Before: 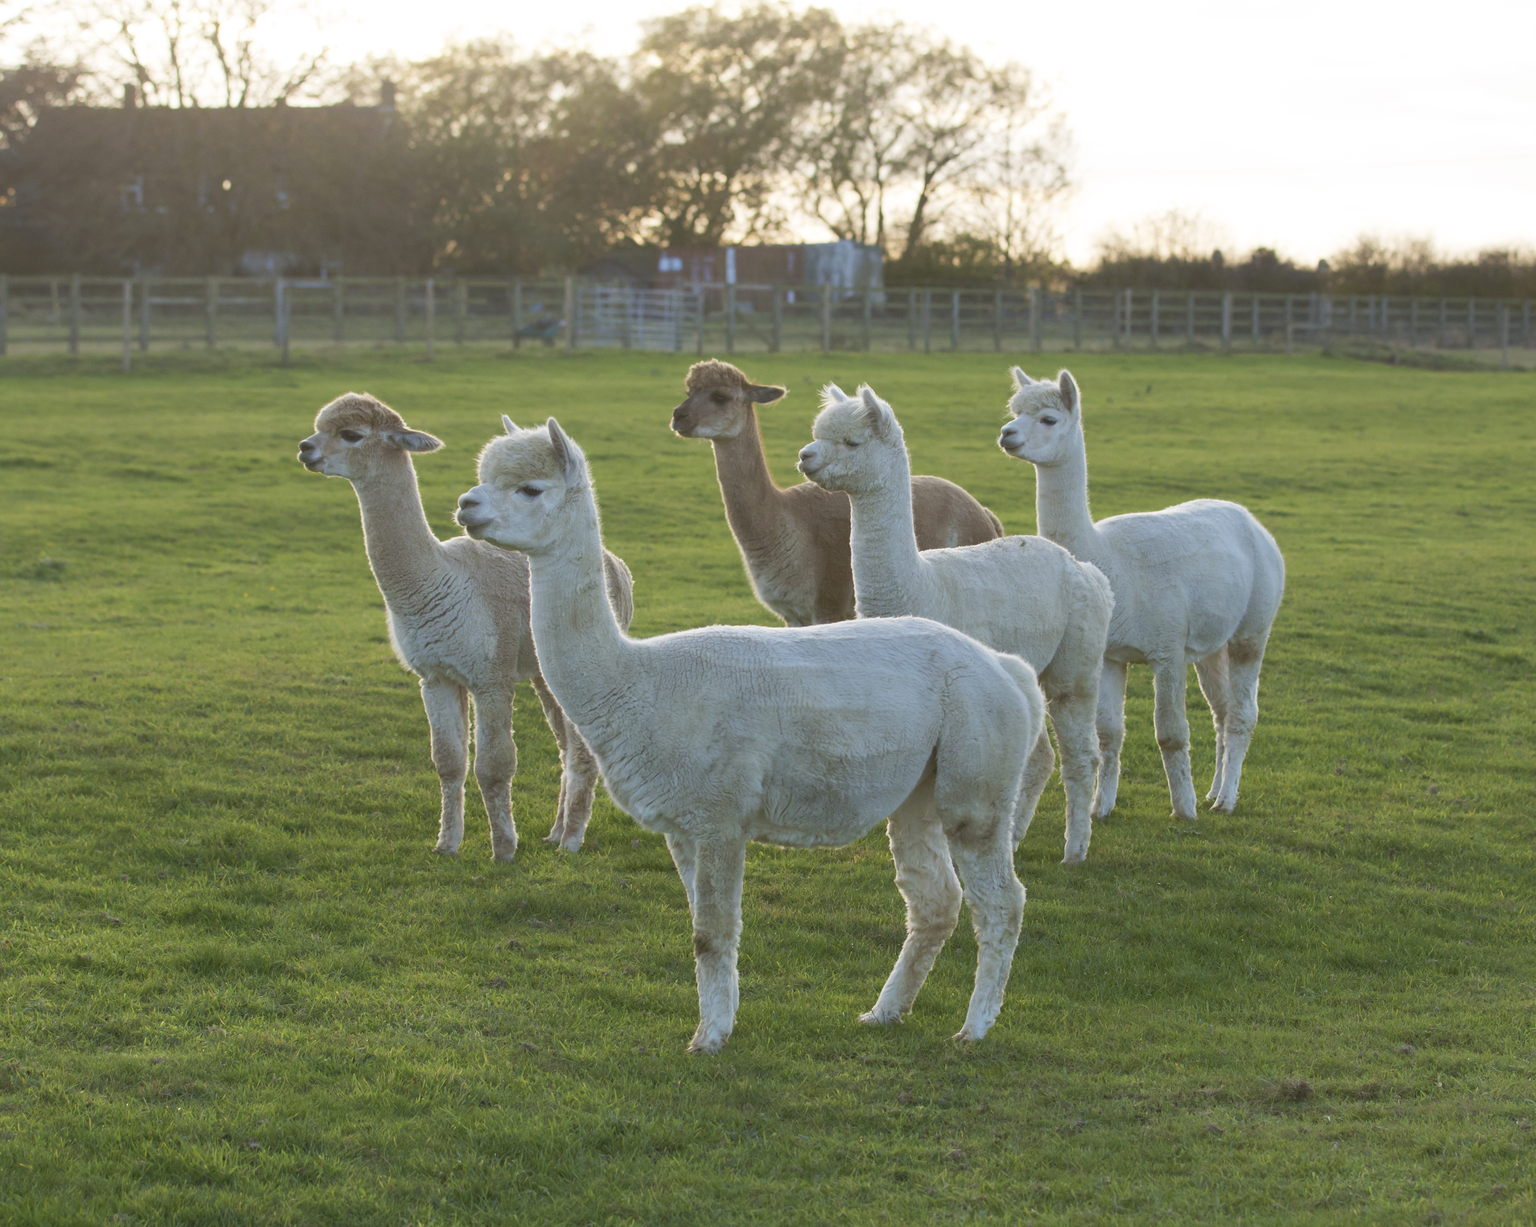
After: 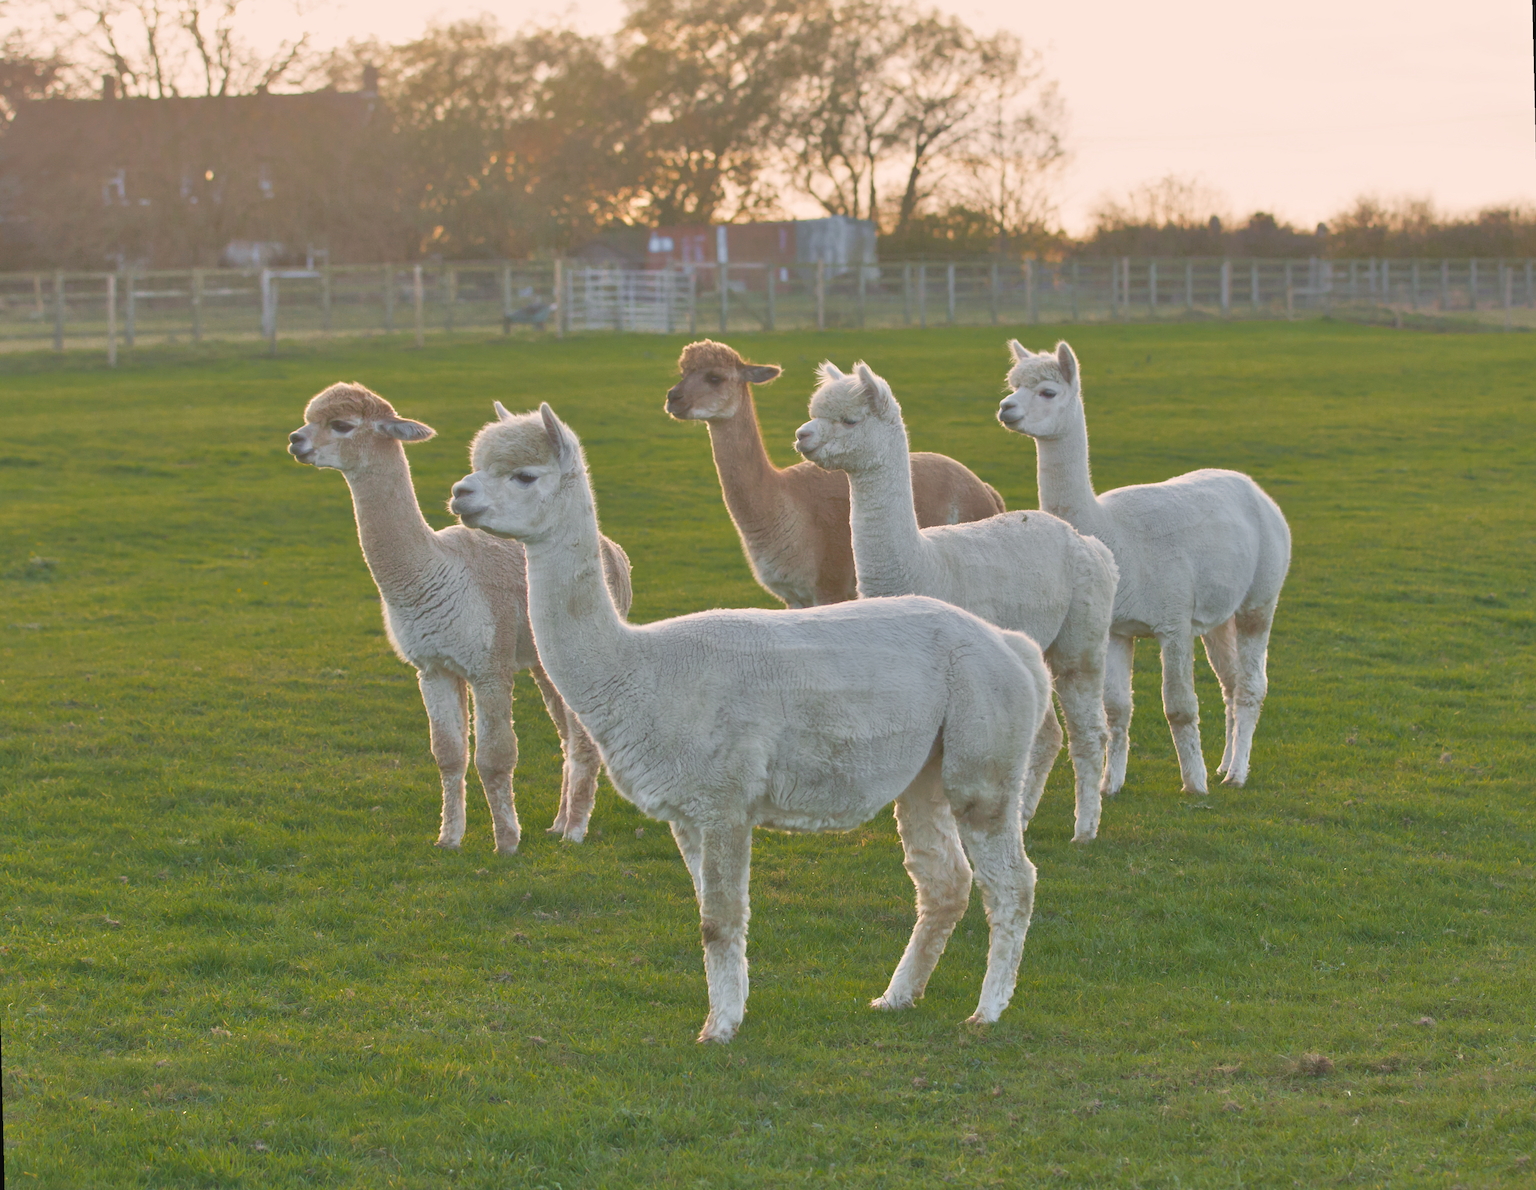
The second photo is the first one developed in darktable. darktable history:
rotate and perspective: rotation -1.42°, crop left 0.016, crop right 0.984, crop top 0.035, crop bottom 0.965
contrast brightness saturation: contrast -0.08, brightness -0.04, saturation -0.11
color balance rgb: shadows lift › hue 87.51°, highlights gain › chroma 3.21%, highlights gain › hue 55.1°, global offset › chroma 0.15%, global offset › hue 253.66°, linear chroma grading › global chroma 0.5%
color zones: curves: ch0 [(0, 0.48) (0.209, 0.398) (0.305, 0.332) (0.429, 0.493) (0.571, 0.5) (0.714, 0.5) (0.857, 0.5) (1, 0.48)]; ch1 [(0, 0.633) (0.143, 0.586) (0.286, 0.489) (0.429, 0.448) (0.571, 0.31) (0.714, 0.335) (0.857, 0.492) (1, 0.633)]; ch2 [(0, 0.448) (0.143, 0.498) (0.286, 0.5) (0.429, 0.5) (0.571, 0.5) (0.714, 0.5) (0.857, 0.5) (1, 0.448)]
tone equalizer: -7 EV 0.15 EV, -6 EV 0.6 EV, -5 EV 1.15 EV, -4 EV 1.33 EV, -3 EV 1.15 EV, -2 EV 0.6 EV, -1 EV 0.15 EV, mask exposure compensation -0.5 EV
